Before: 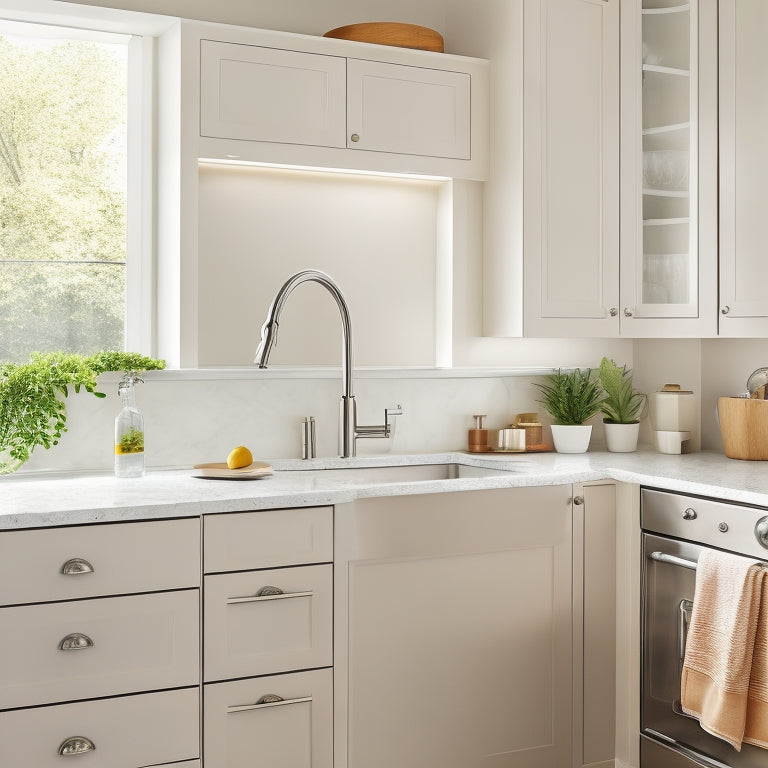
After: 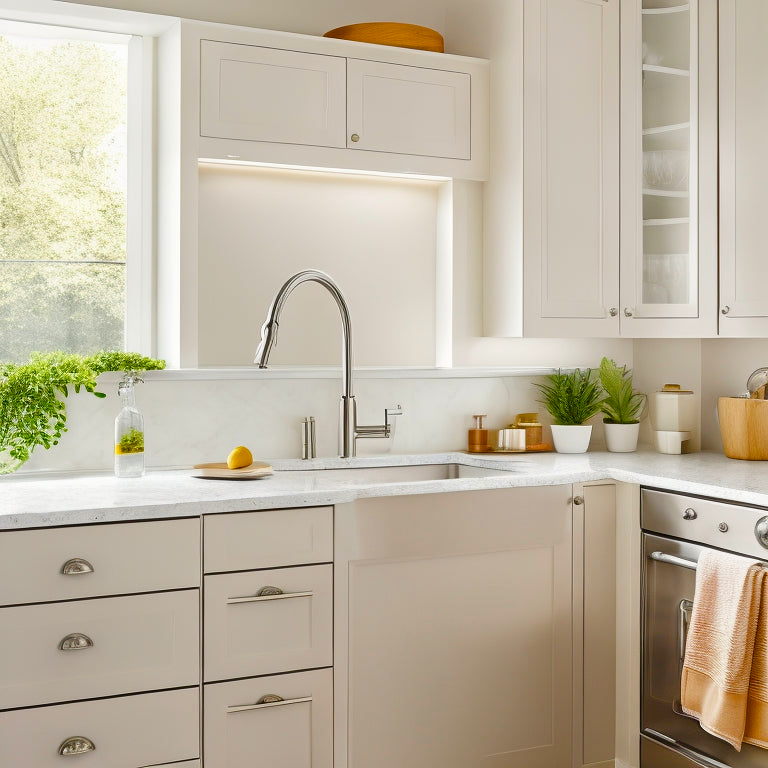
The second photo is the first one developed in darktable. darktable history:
color balance rgb: linear chroma grading › global chroma 14.769%, perceptual saturation grading › global saturation 45.744%, perceptual saturation grading › highlights -49.234%, perceptual saturation grading › shadows 29.851%
